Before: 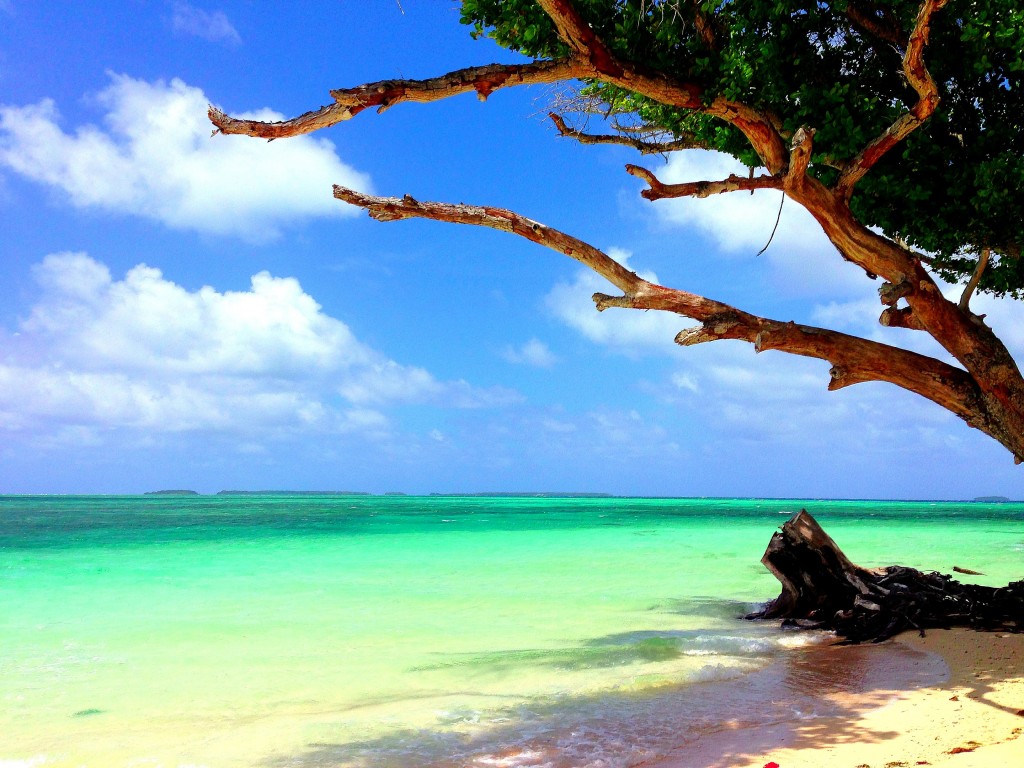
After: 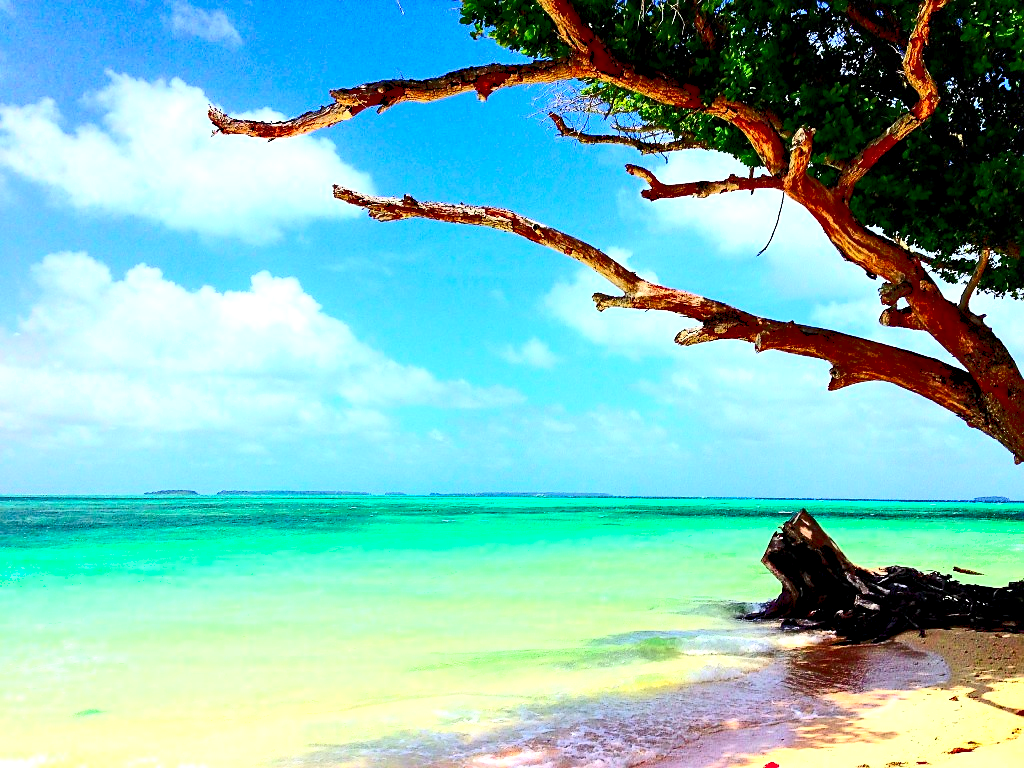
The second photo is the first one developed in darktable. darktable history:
contrast equalizer: octaves 7, y [[0.6 ×6], [0.55 ×6], [0 ×6], [0 ×6], [0 ×6]], mix 0.3
shadows and highlights: shadows 62.66, white point adjustment 0.37, highlights -34.44, compress 83.82%
white balance: red 0.988, blue 1.017
exposure: exposure 0.375 EV, compensate highlight preservation false
sharpen: radius 1.864, amount 0.398, threshold 1.271
contrast brightness saturation: contrast 0.4, brightness 0.05, saturation 0.25
